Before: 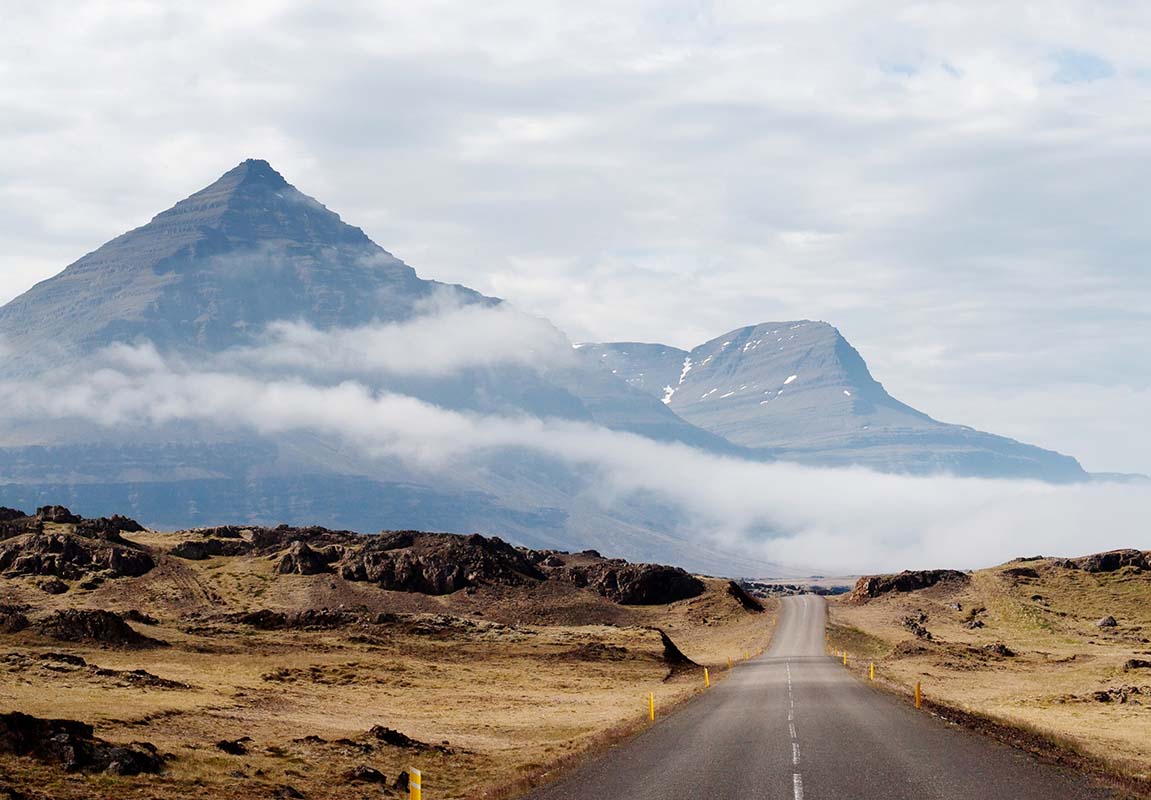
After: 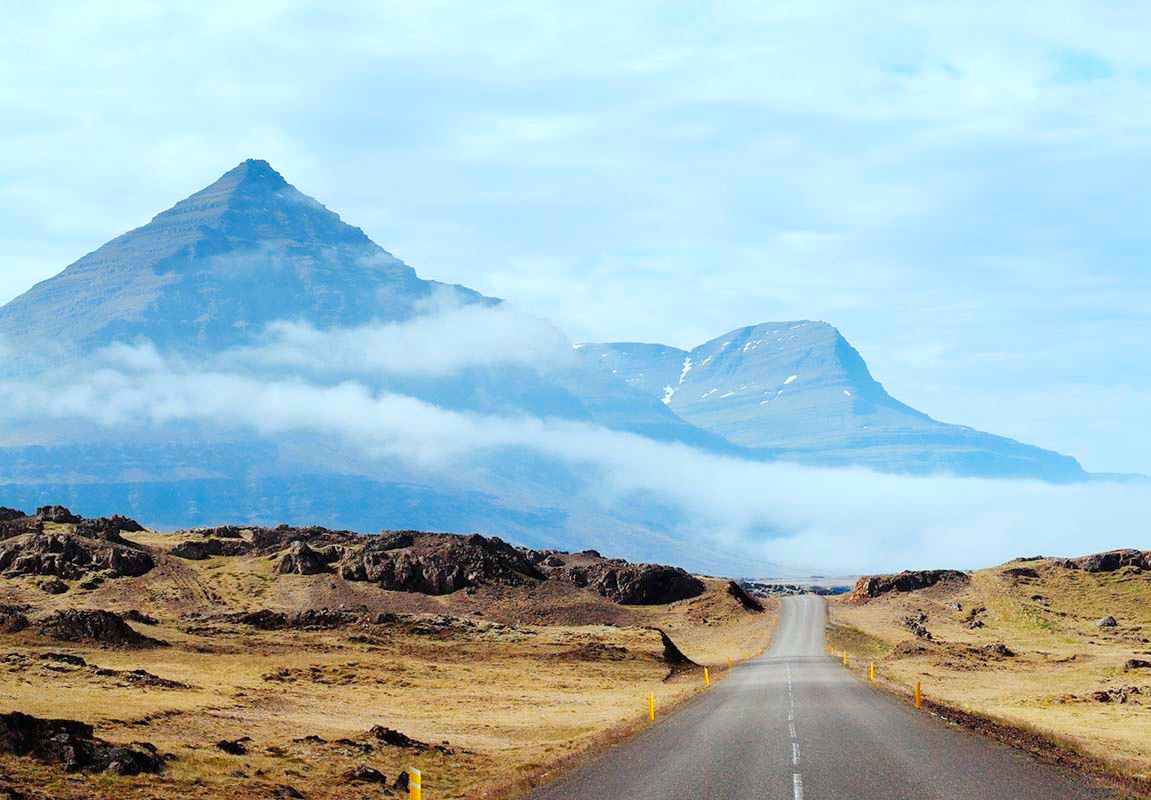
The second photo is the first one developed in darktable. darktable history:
contrast brightness saturation: contrast 0.07, brightness 0.18, saturation 0.4
color correction: highlights a* -10.04, highlights b* -10.37
